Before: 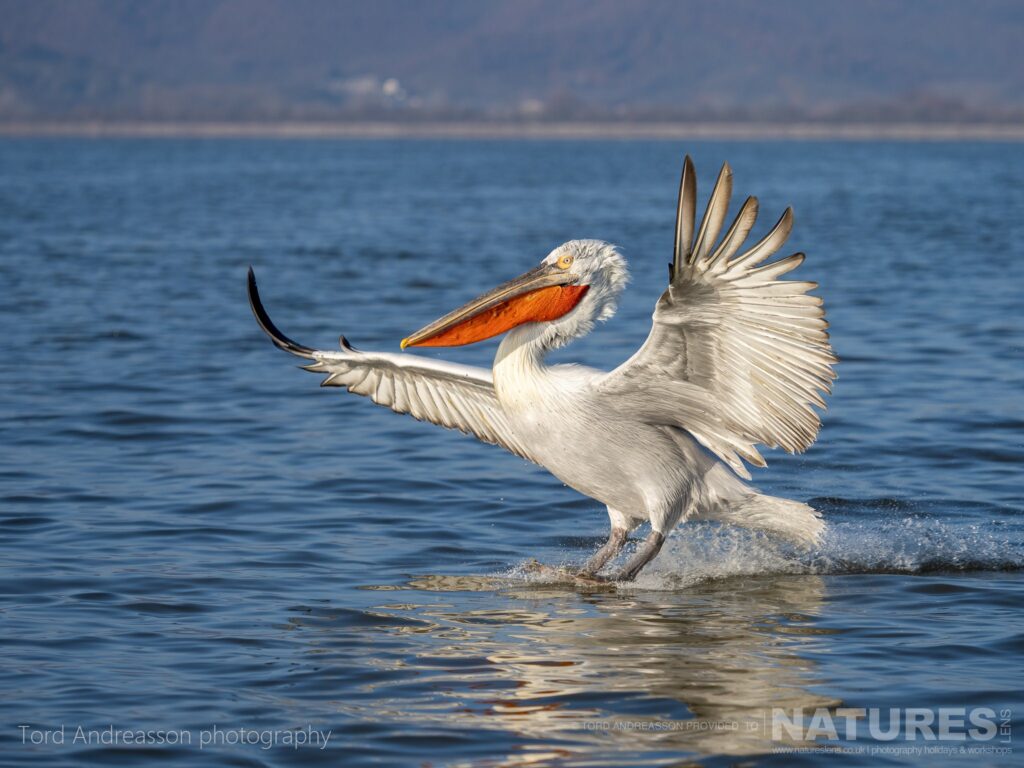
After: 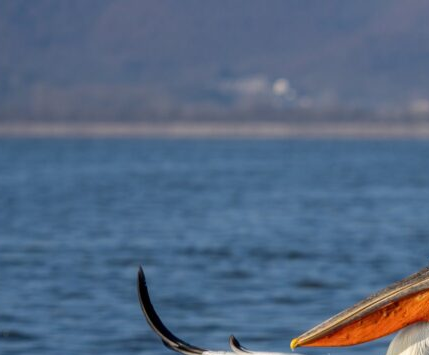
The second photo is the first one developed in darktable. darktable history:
crop and rotate: left 10.817%, top 0.062%, right 47.194%, bottom 53.626%
exposure: compensate highlight preservation false
